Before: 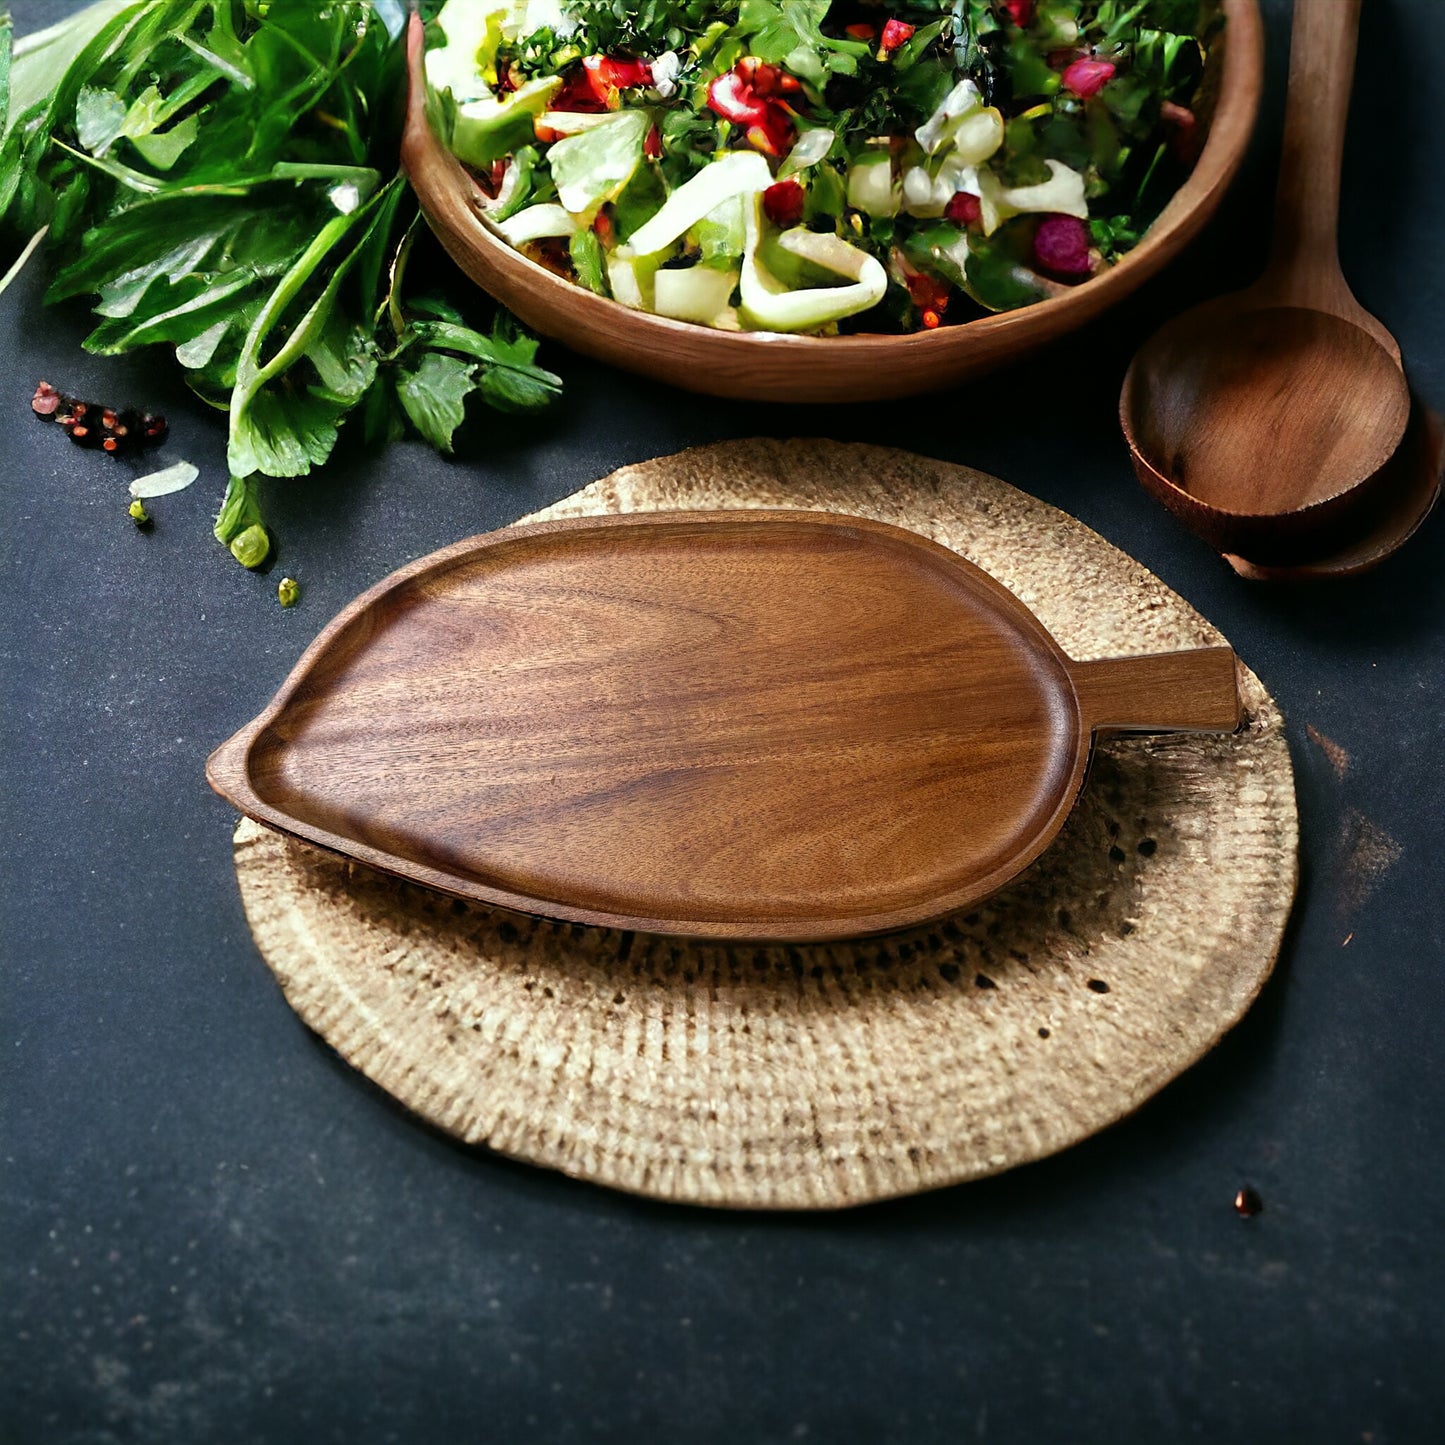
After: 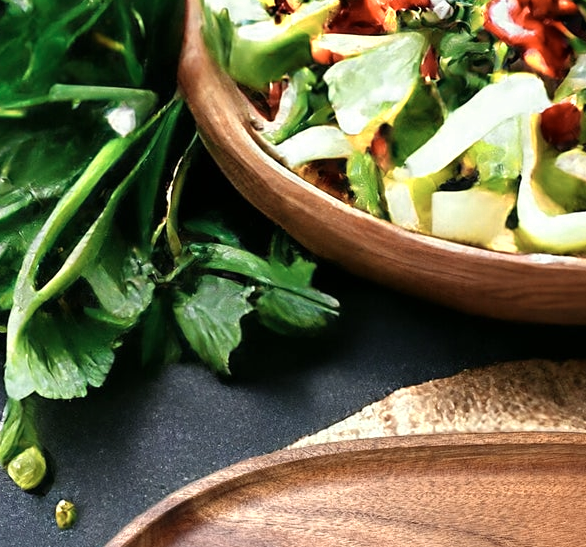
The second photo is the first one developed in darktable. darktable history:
color zones: curves: ch0 [(0.018, 0.548) (0.224, 0.64) (0.425, 0.447) (0.675, 0.575) (0.732, 0.579)]; ch1 [(0.066, 0.487) (0.25, 0.5) (0.404, 0.43) (0.75, 0.421) (0.956, 0.421)]; ch2 [(0.044, 0.561) (0.215, 0.465) (0.399, 0.544) (0.465, 0.548) (0.614, 0.447) (0.724, 0.43) (0.882, 0.623) (0.956, 0.632)]
crop: left 15.452%, top 5.459%, right 43.956%, bottom 56.62%
